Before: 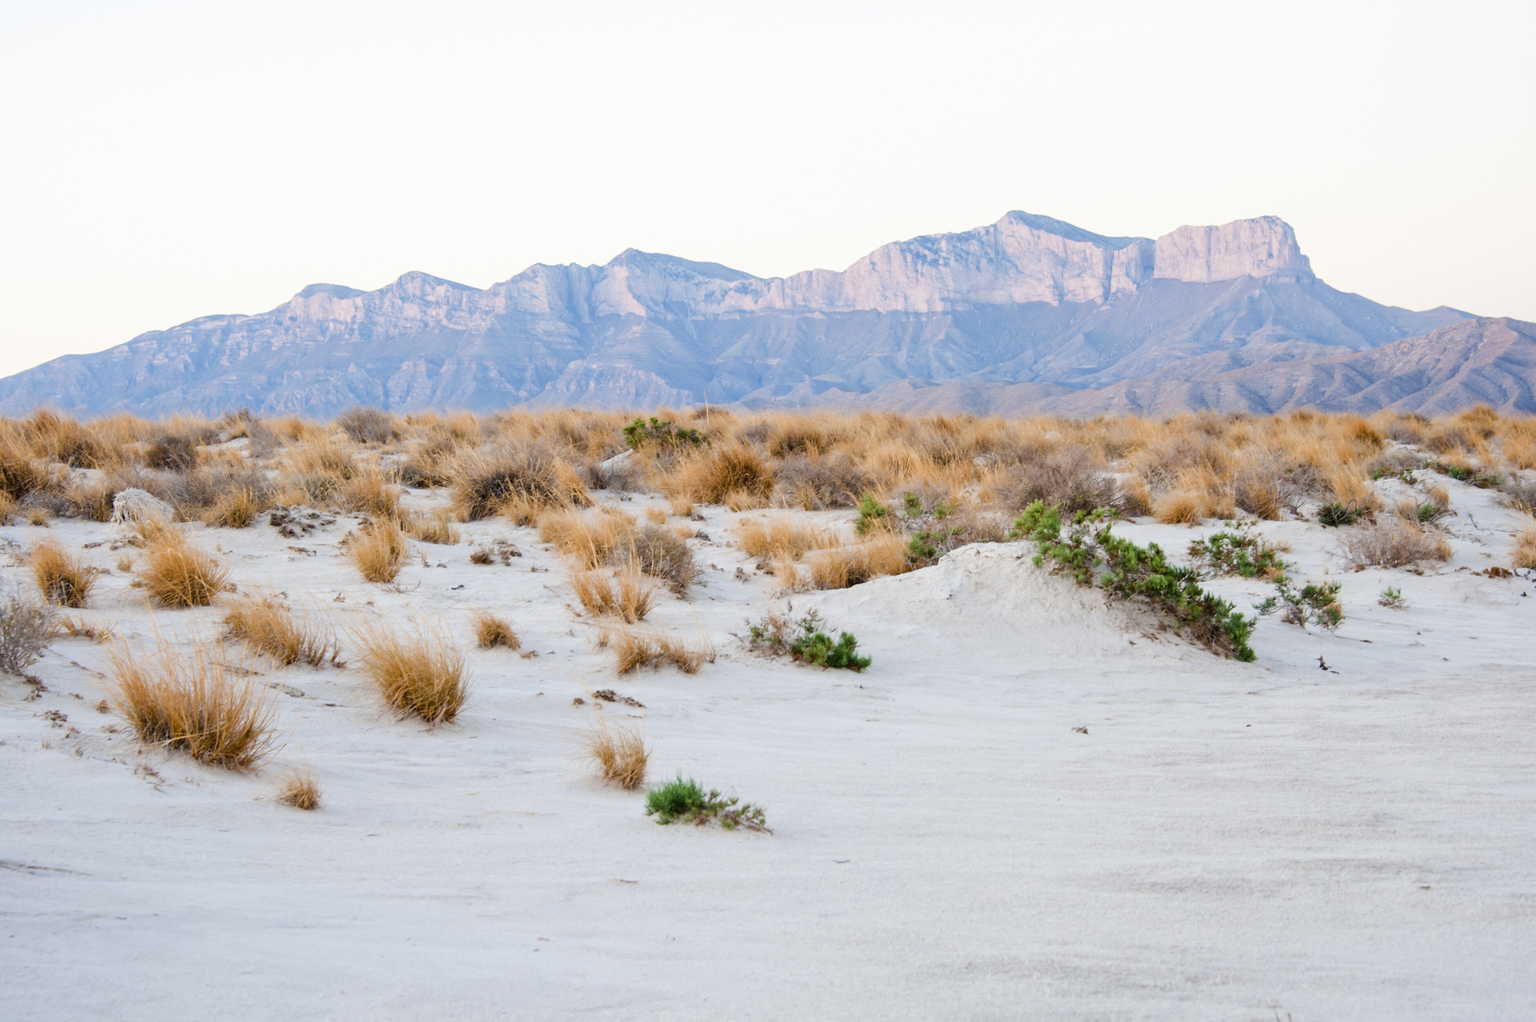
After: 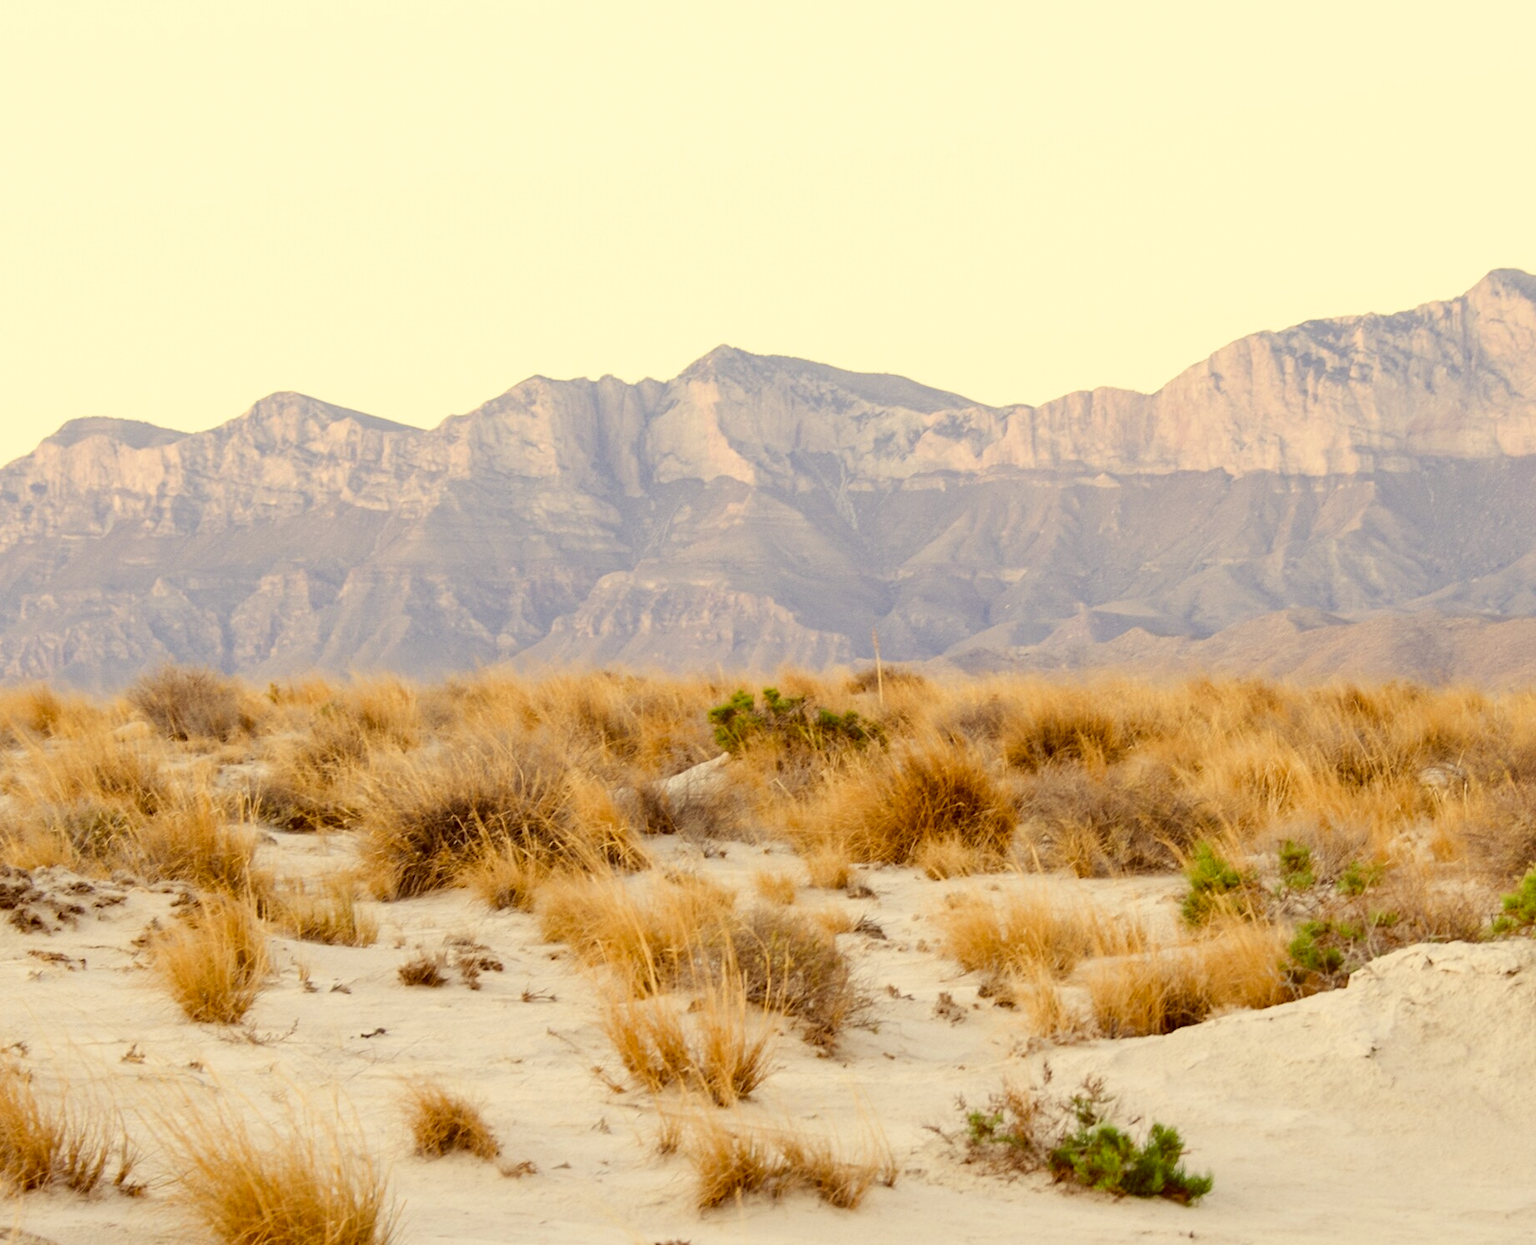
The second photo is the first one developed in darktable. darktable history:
crop: left 17.835%, top 7.675%, right 32.881%, bottom 32.213%
color correction: highlights a* 1.12, highlights b* 24.26, shadows a* 15.58, shadows b* 24.26
